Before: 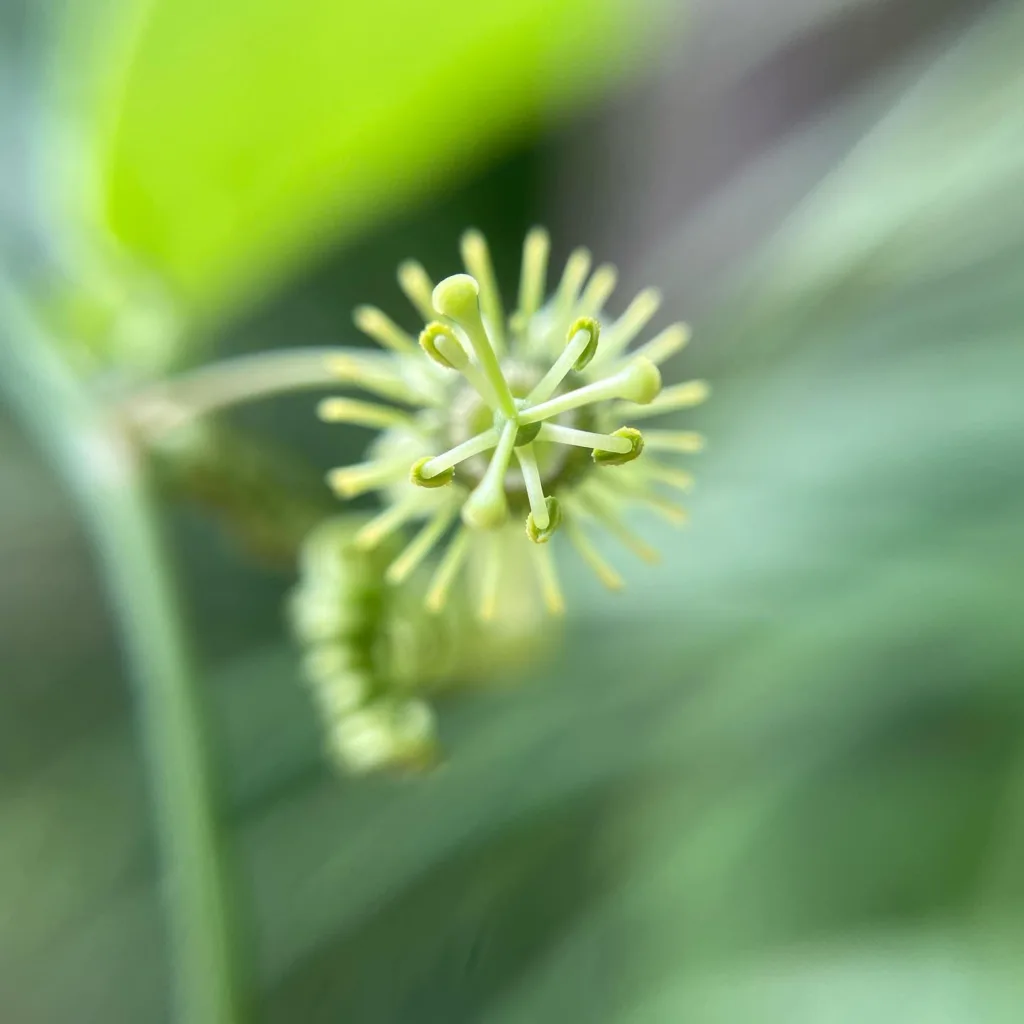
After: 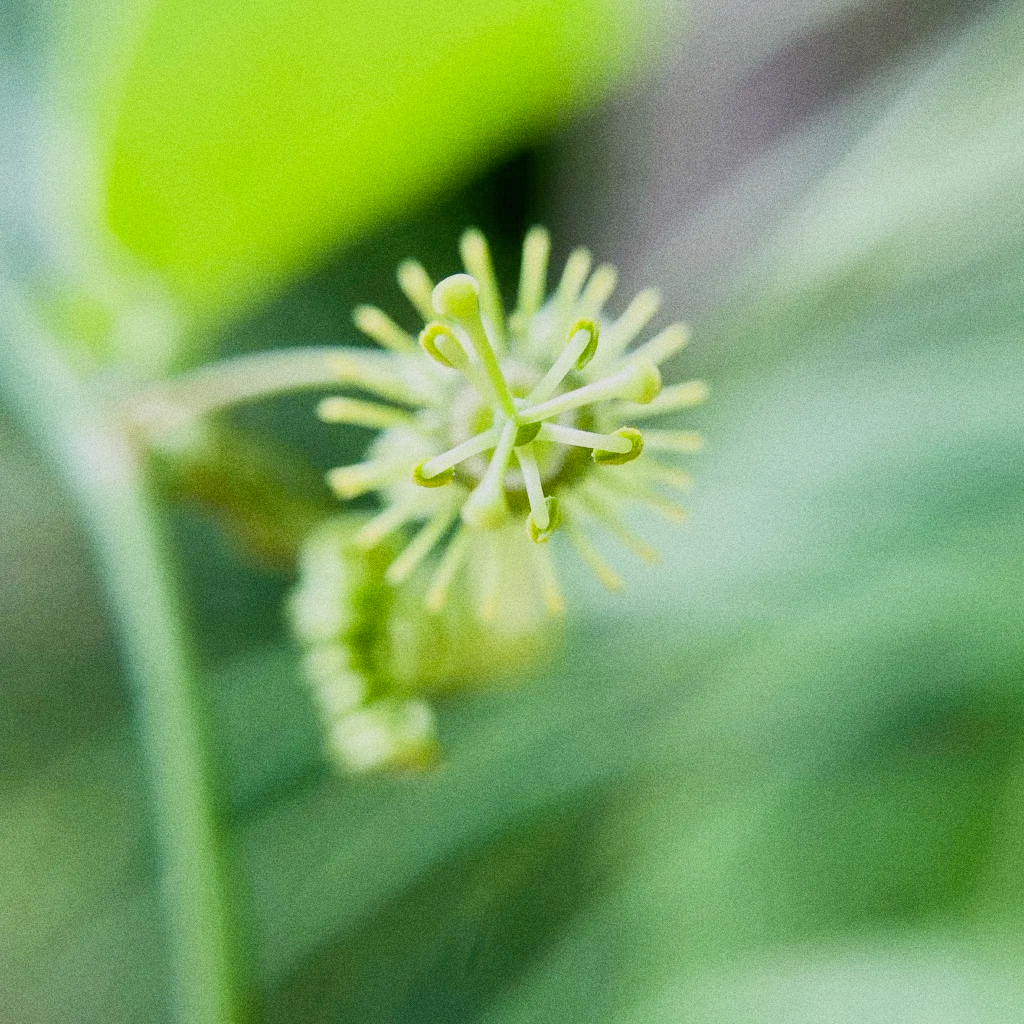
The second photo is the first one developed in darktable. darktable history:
sigmoid: contrast 1.7
grain: coarseness 11.82 ISO, strength 36.67%, mid-tones bias 74.17%
rgb levels: preserve colors sum RGB, levels [[0.038, 0.433, 0.934], [0, 0.5, 1], [0, 0.5, 1]]
